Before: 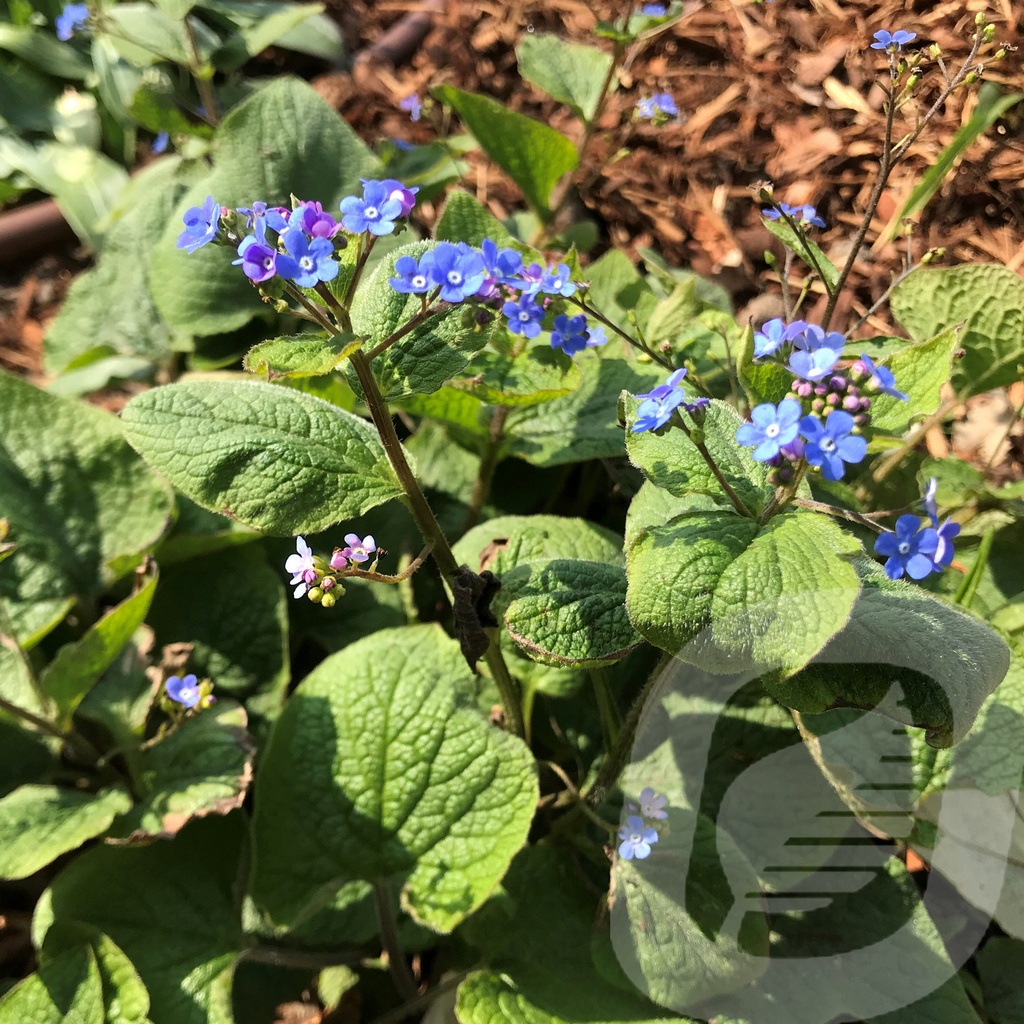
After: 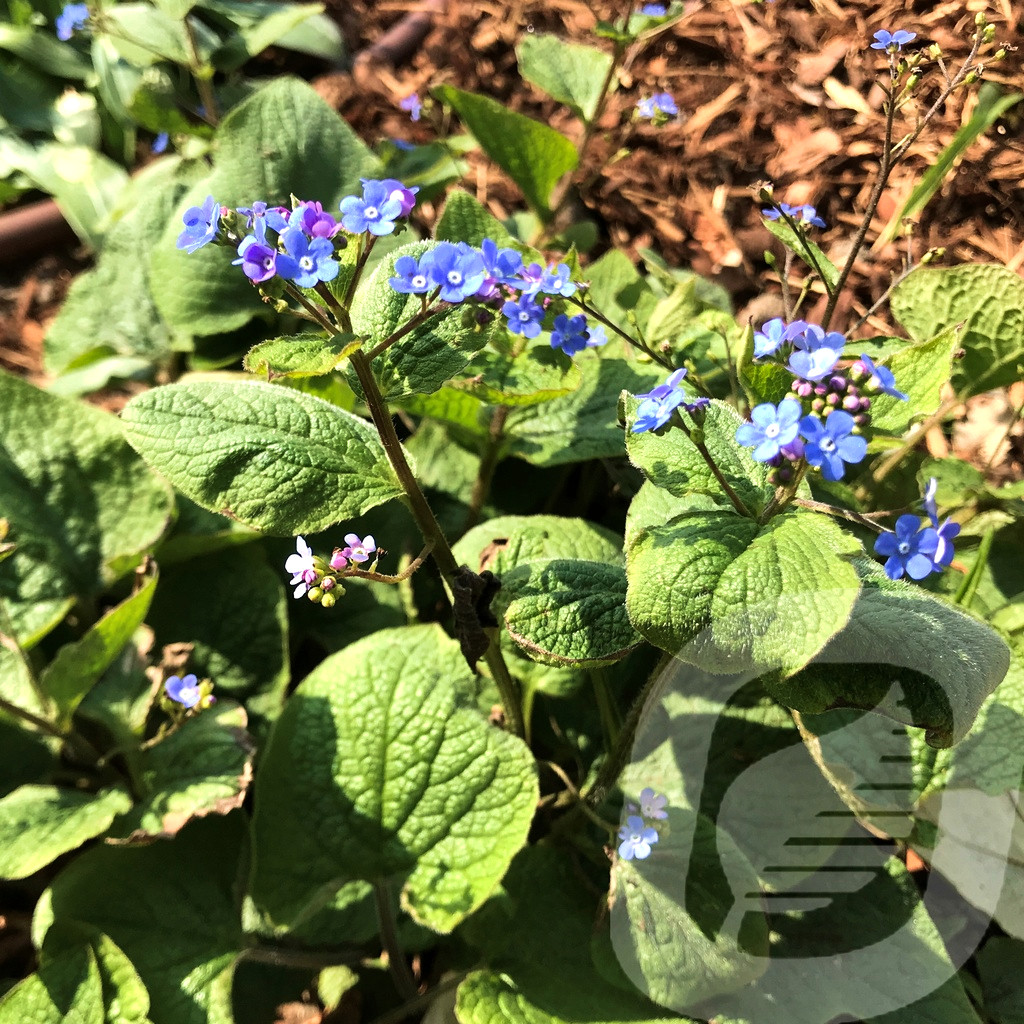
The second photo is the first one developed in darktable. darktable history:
velvia: on, module defaults
tone equalizer: -8 EV -0.417 EV, -7 EV -0.389 EV, -6 EV -0.333 EV, -5 EV -0.222 EV, -3 EV 0.222 EV, -2 EV 0.333 EV, -1 EV 0.389 EV, +0 EV 0.417 EV, edges refinement/feathering 500, mask exposure compensation -1.57 EV, preserve details no
shadows and highlights: white point adjustment 0.1, highlights -70, soften with gaussian
